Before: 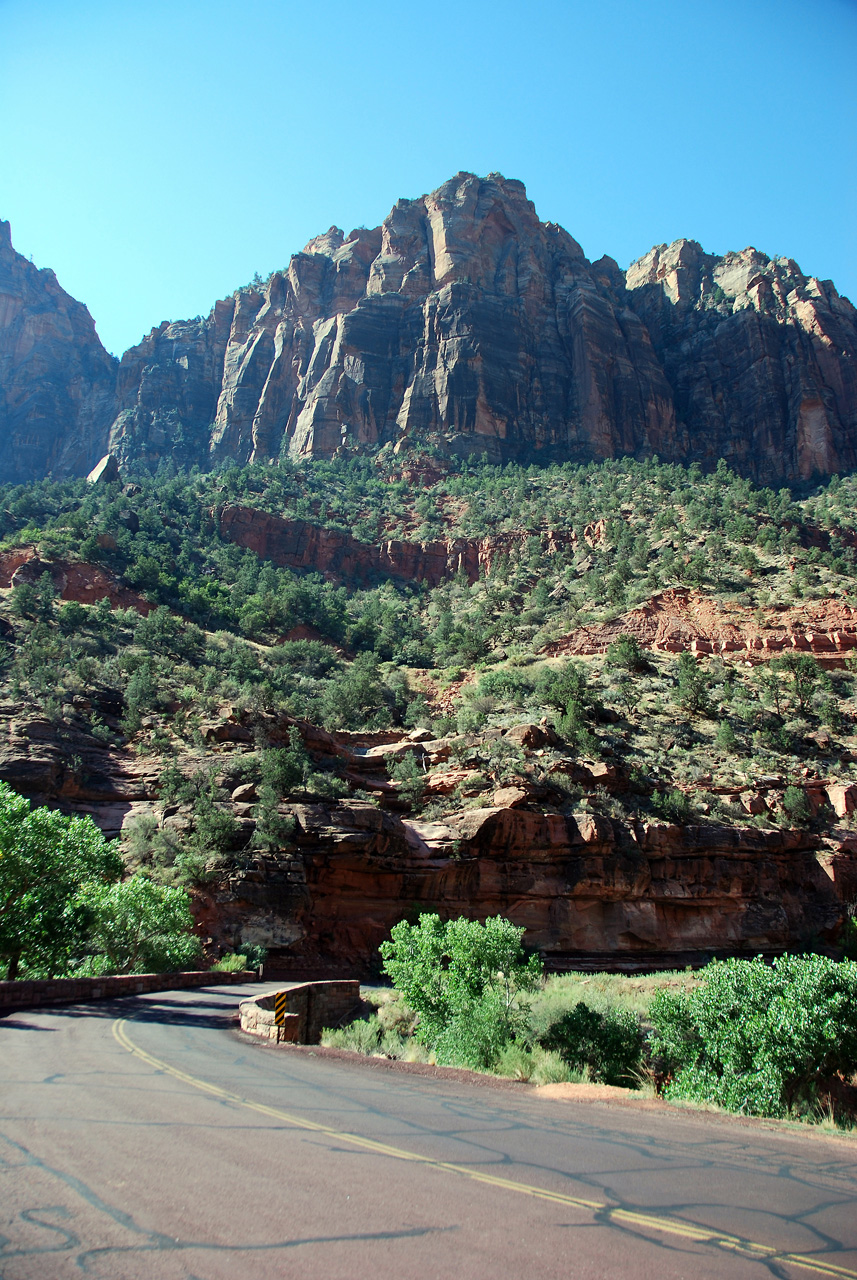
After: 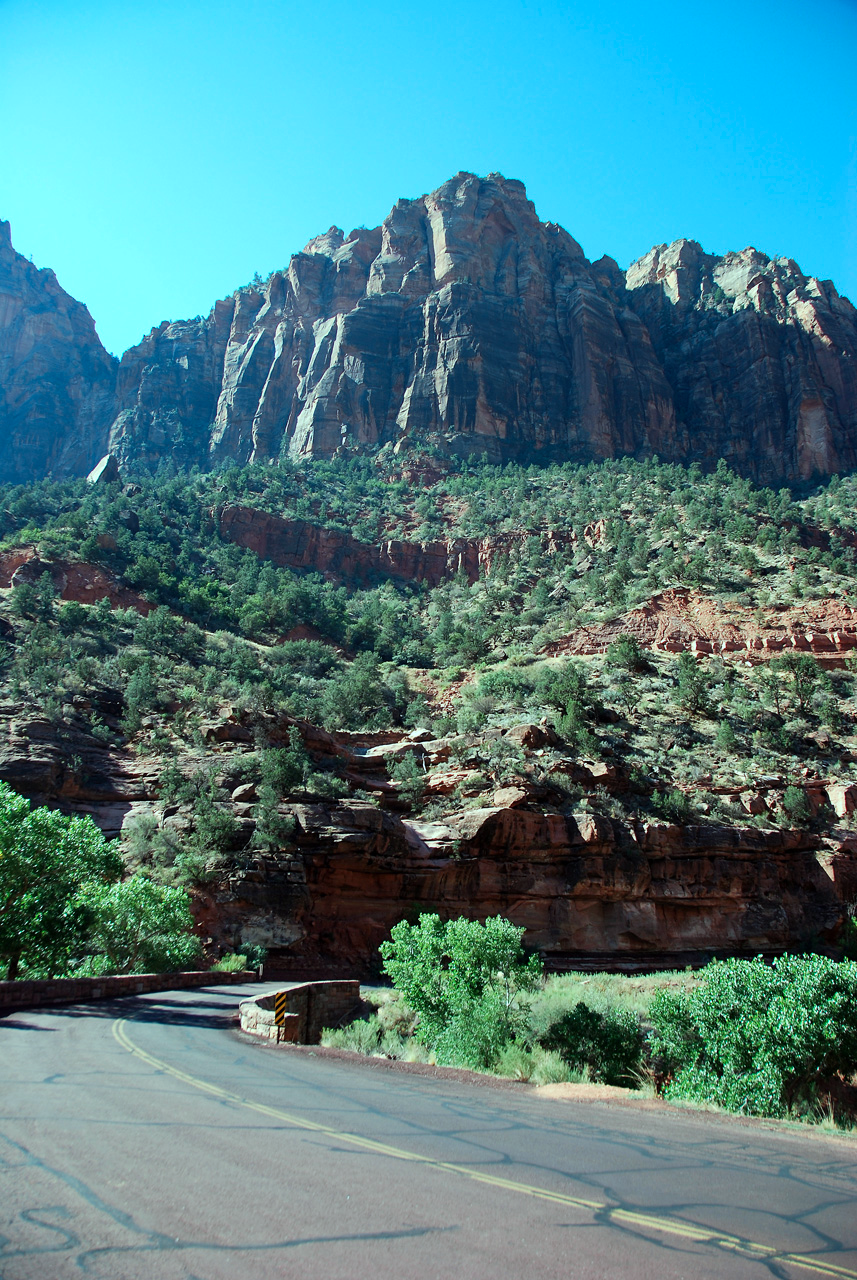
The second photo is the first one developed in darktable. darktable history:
color correction: highlights a* -10.11, highlights b* -9.81
